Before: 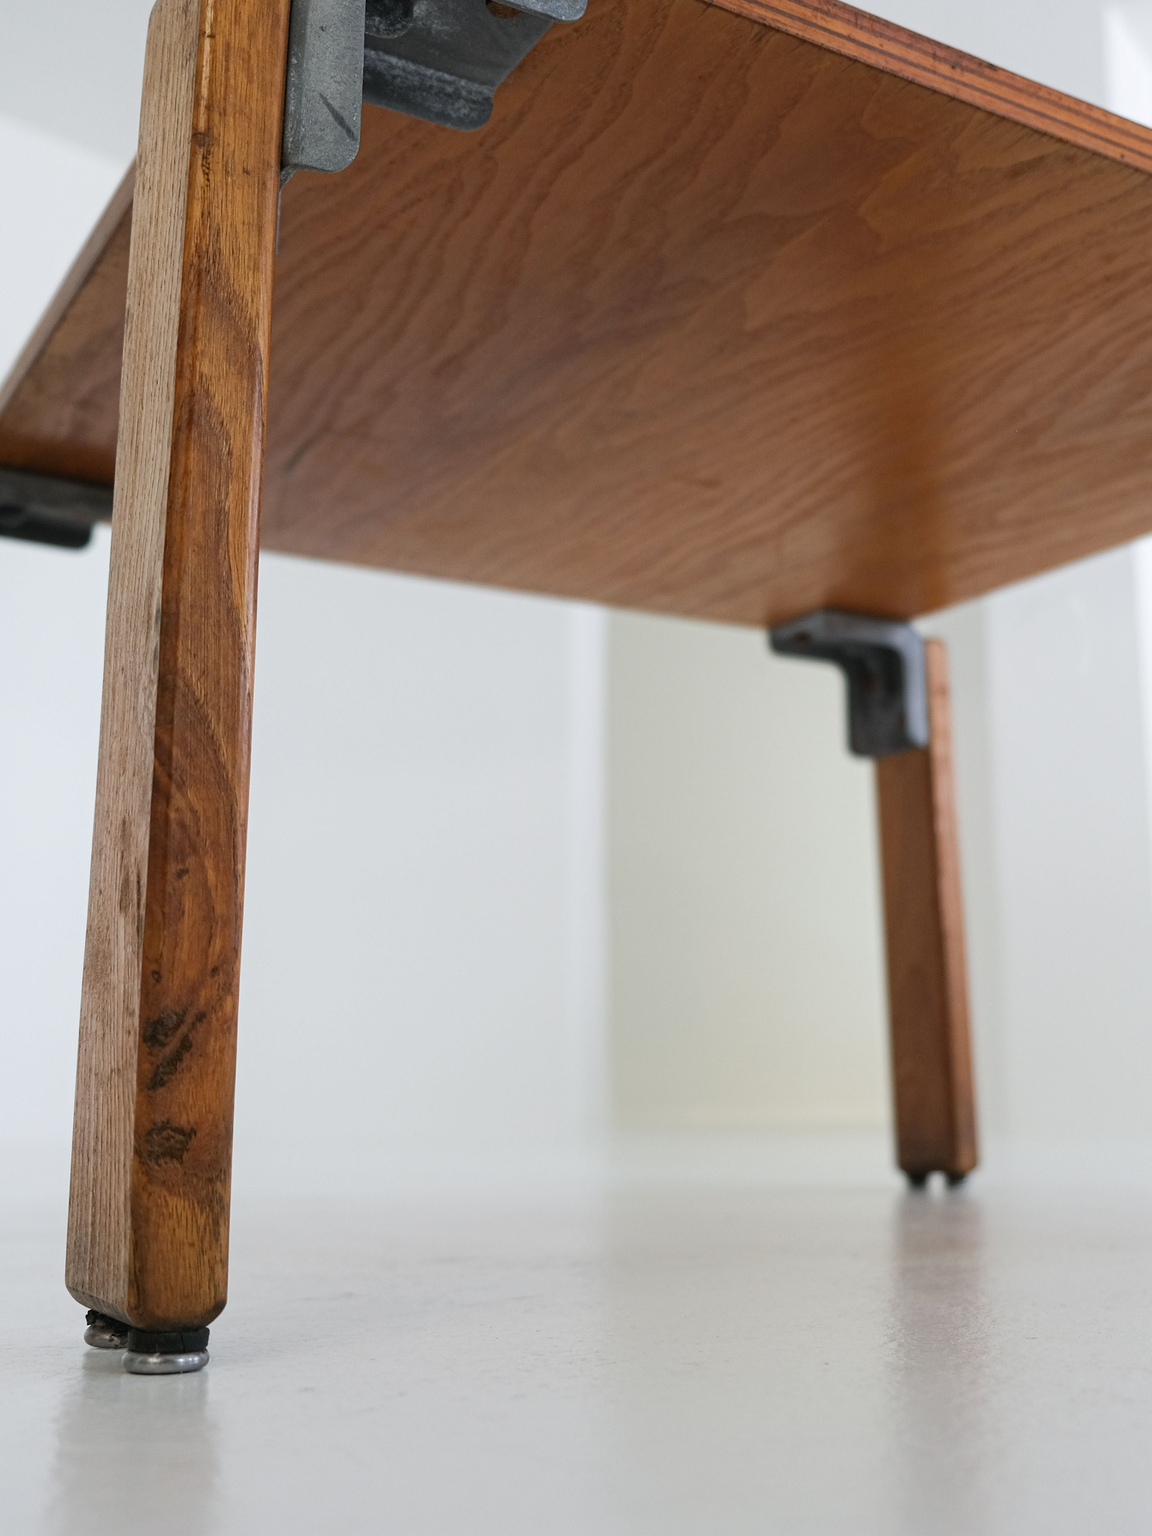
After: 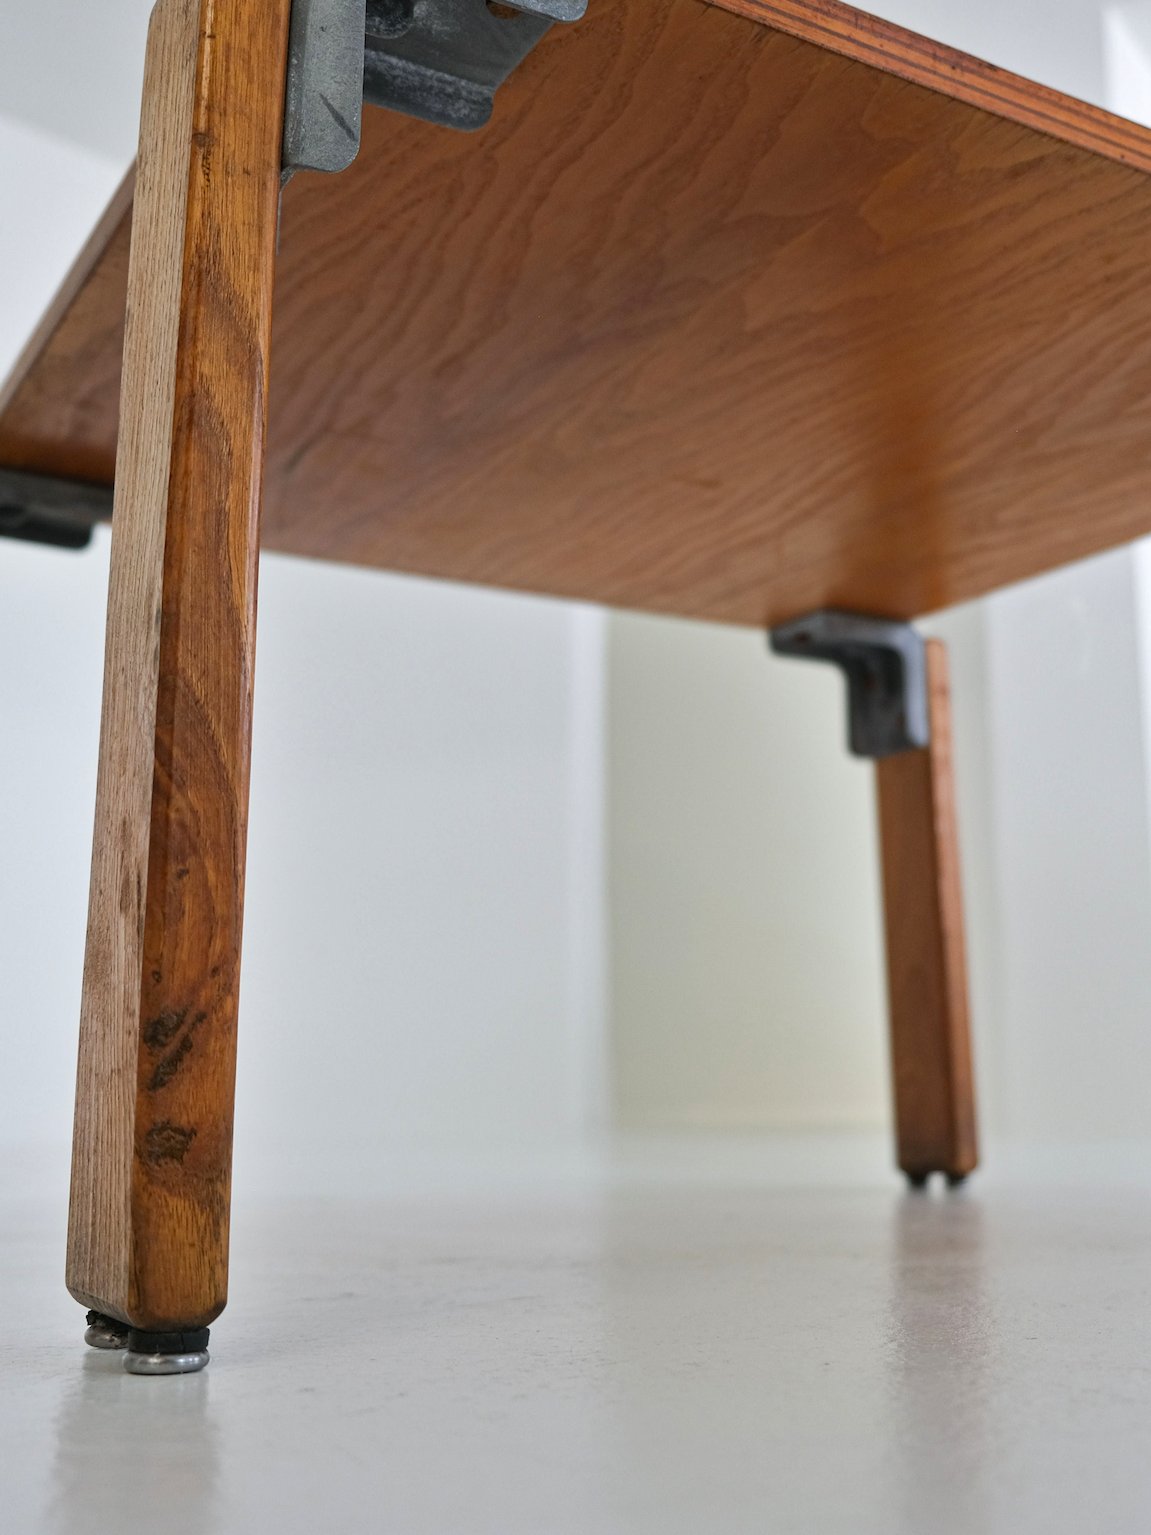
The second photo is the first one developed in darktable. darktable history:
shadows and highlights: shadows 12, white point adjustment 1.2, soften with gaussian
color correction: saturation 1.11
